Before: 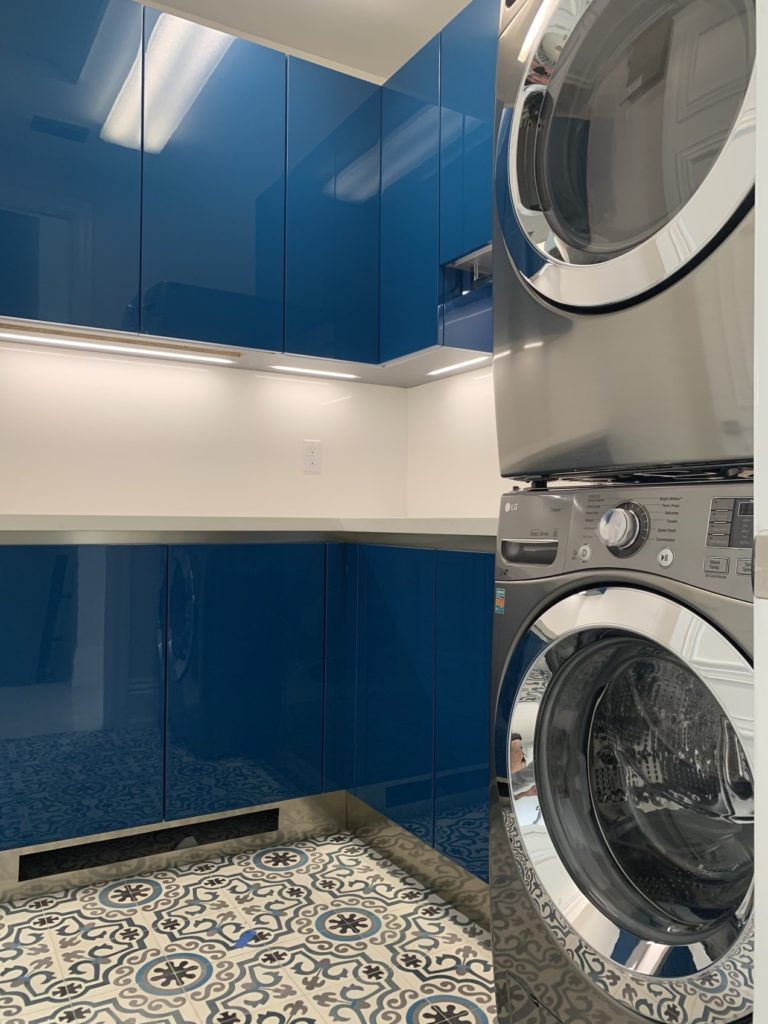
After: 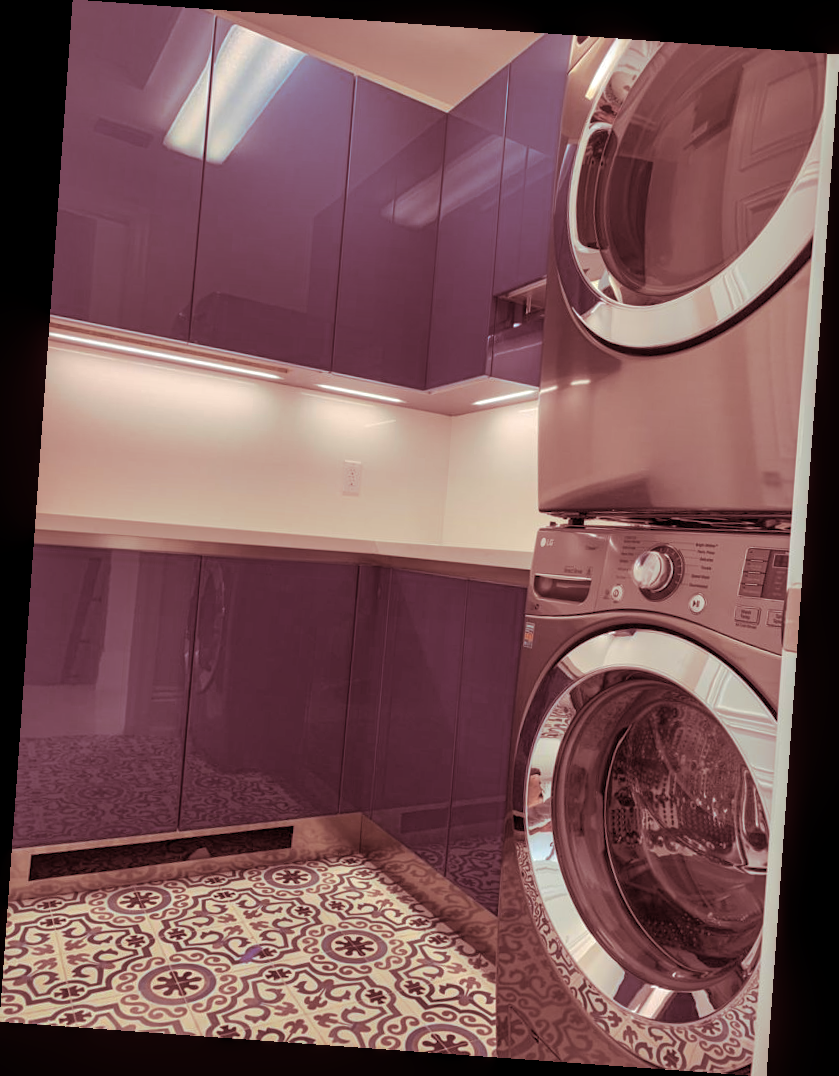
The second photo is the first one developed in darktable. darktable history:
shadows and highlights: on, module defaults
split-toning: highlights › saturation 0, balance -61.83
rotate and perspective: rotation 4.1°, automatic cropping off
local contrast: on, module defaults
